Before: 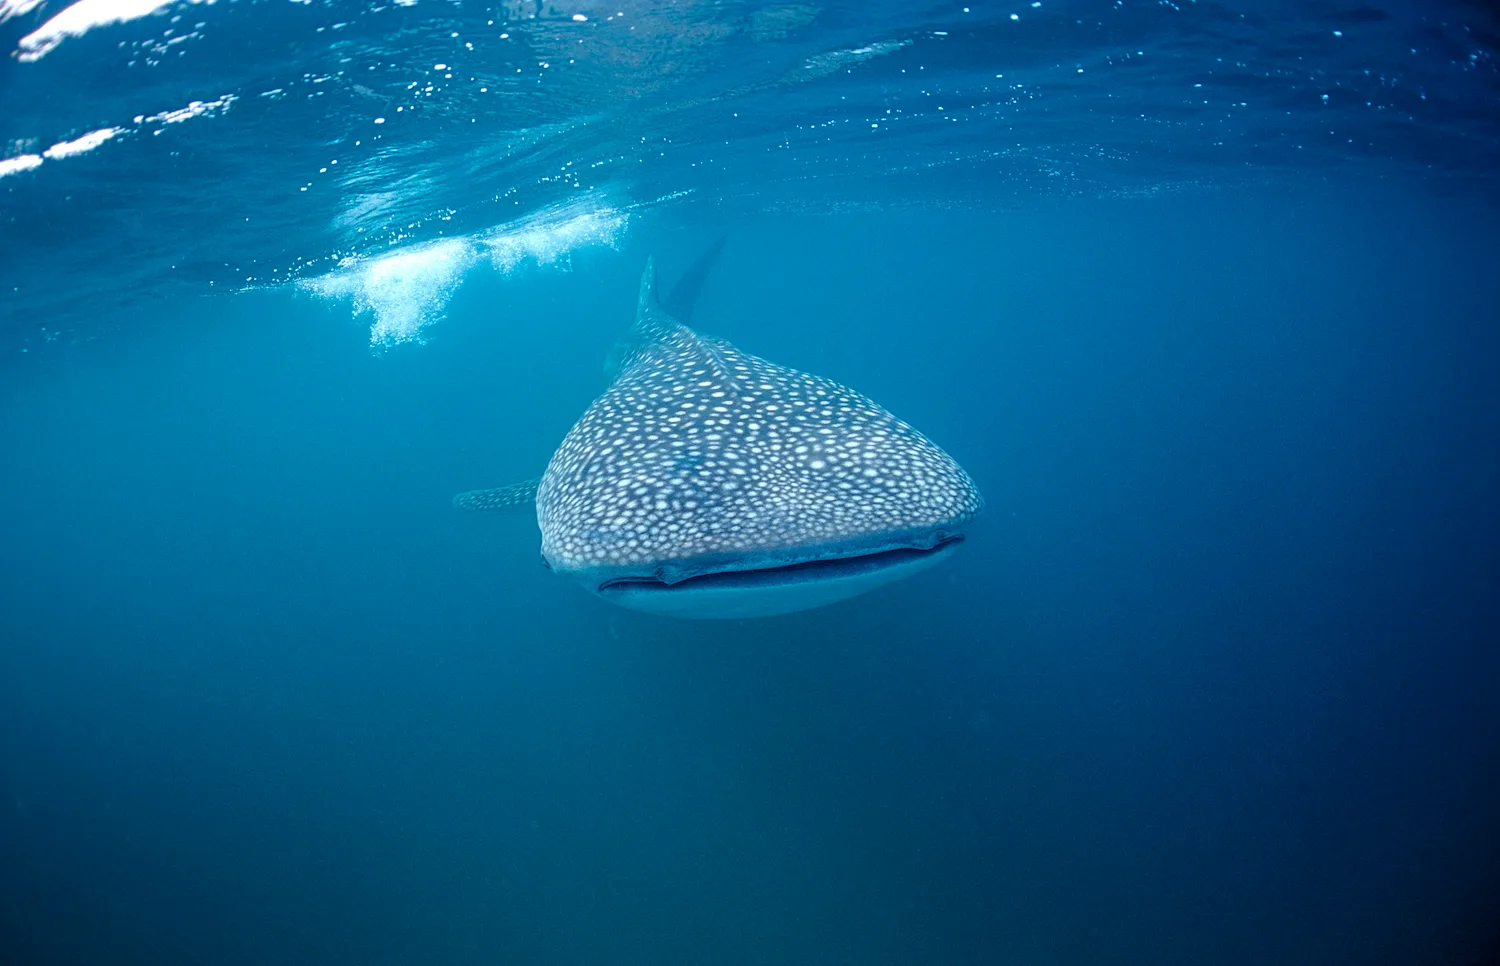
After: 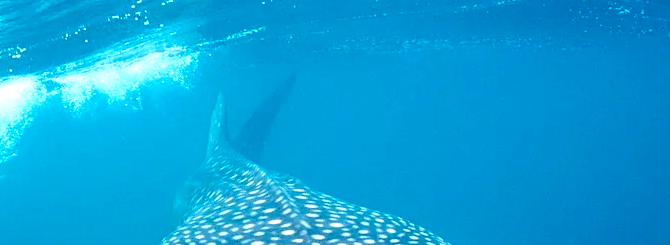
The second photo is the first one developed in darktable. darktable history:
local contrast: detail 117%
exposure: black level correction 0.001, exposure 0.498 EV, compensate highlight preservation false
crop: left 28.706%, top 16.783%, right 26.609%, bottom 57.804%
color zones: curves: ch1 [(0.263, 0.53) (0.376, 0.287) (0.487, 0.512) (0.748, 0.547) (1, 0.513)]; ch2 [(0.262, 0.45) (0.751, 0.477)]
